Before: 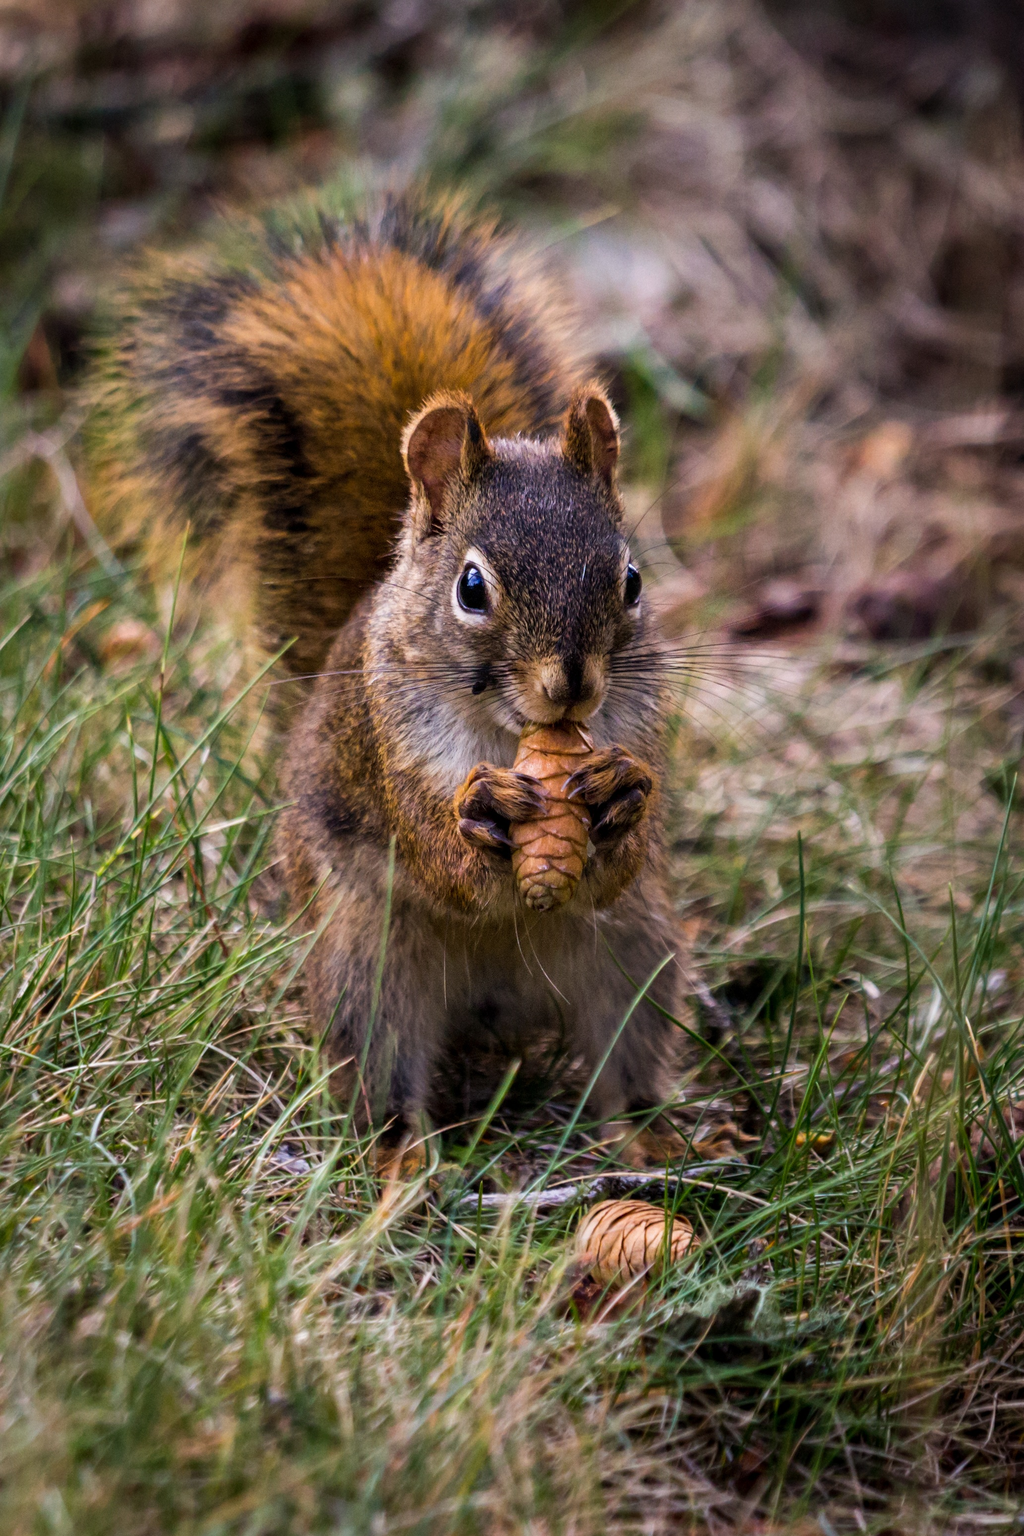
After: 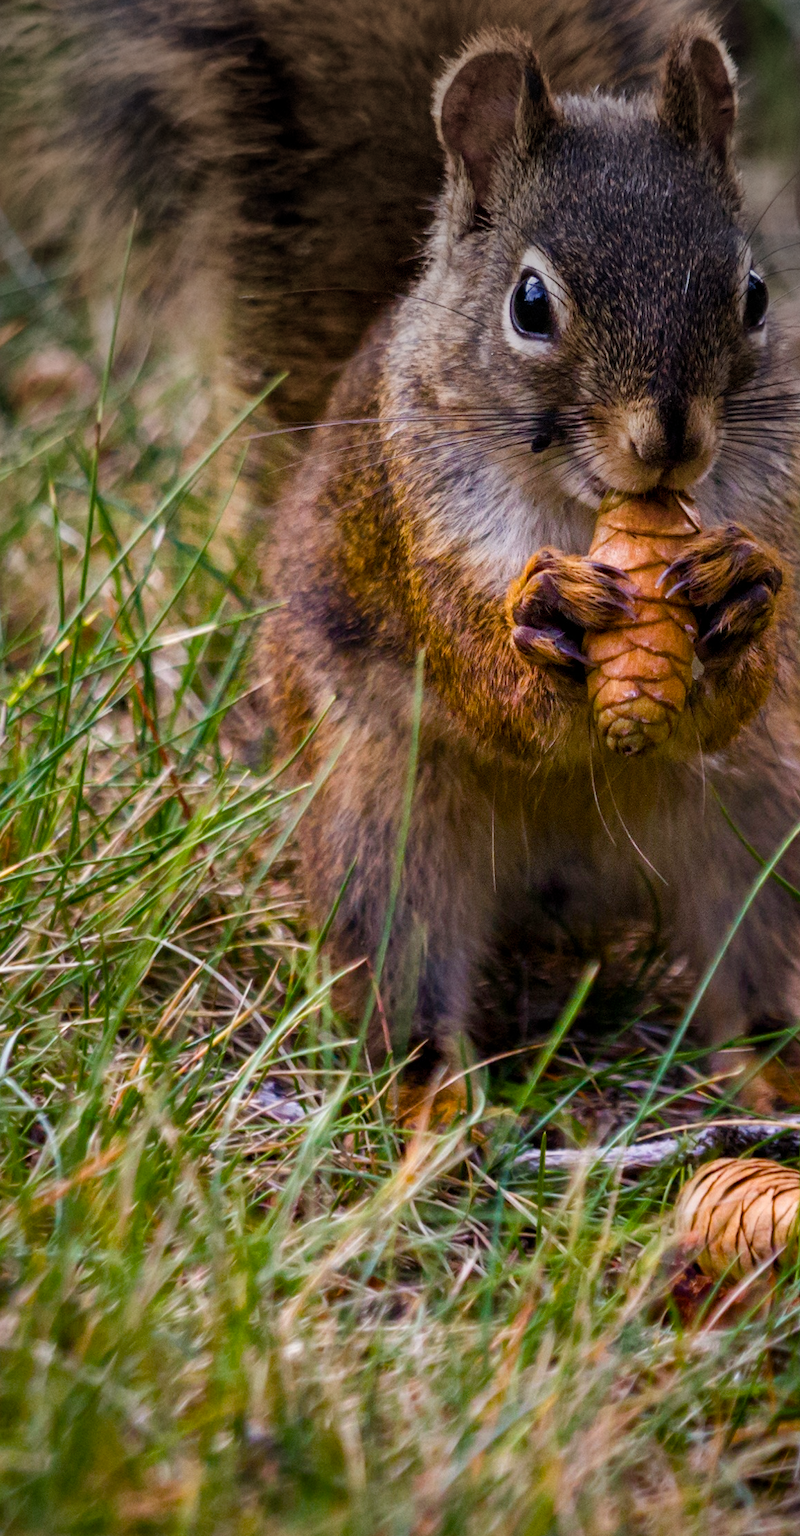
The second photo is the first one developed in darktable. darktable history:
color balance rgb: power › hue 74.83°, linear chroma grading › global chroma 15.012%, perceptual saturation grading › global saturation 20%, perceptual saturation grading › highlights -25.596%, perceptual saturation grading › shadows 24.958%
vignetting: fall-off start 75.55%, center (-0.025, 0.397), width/height ratio 1.087
crop: left 8.982%, top 24.142%, right 34.992%, bottom 4.232%
